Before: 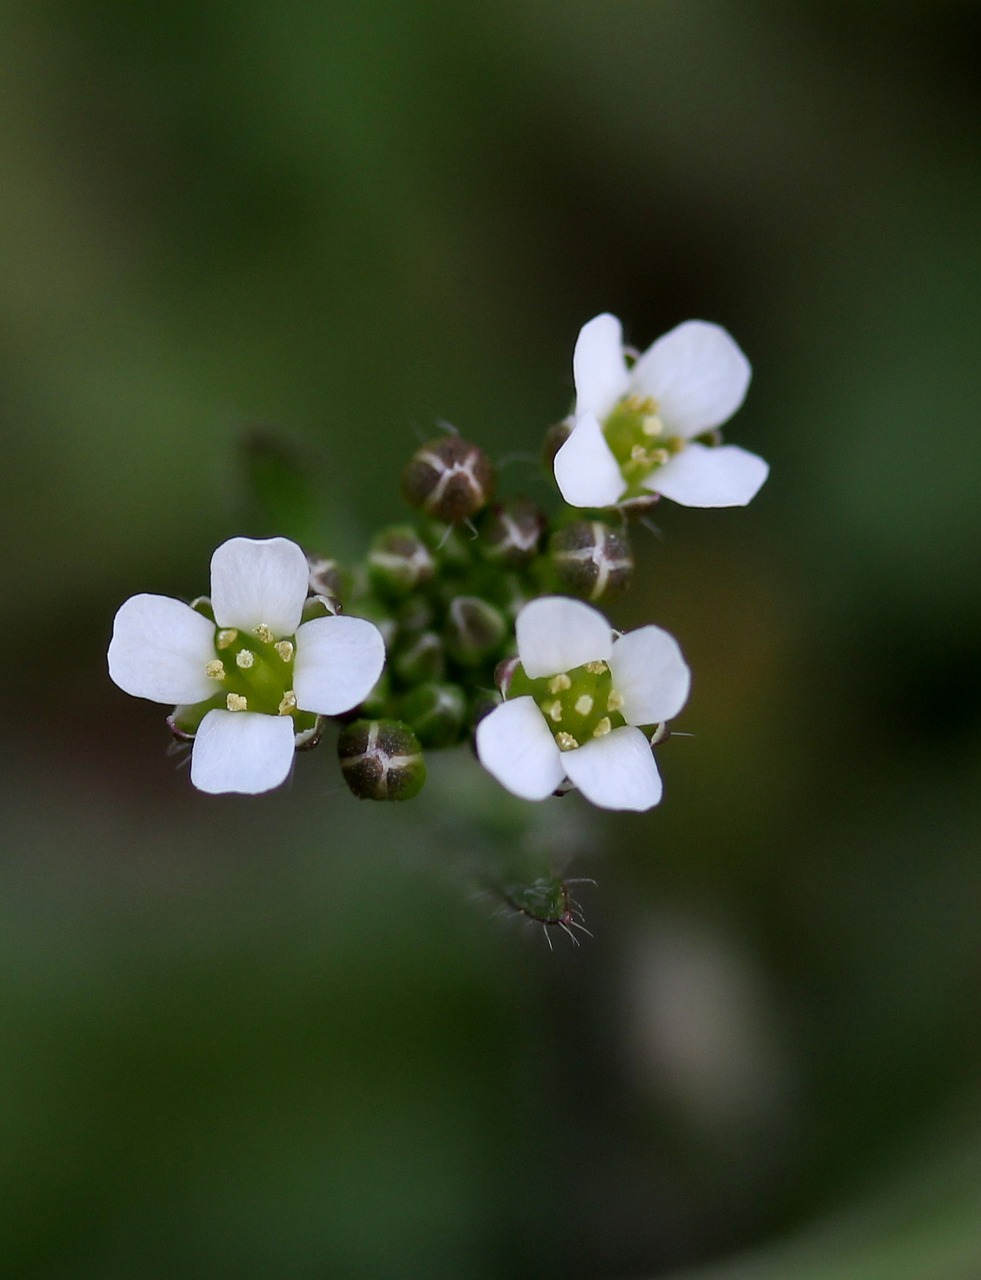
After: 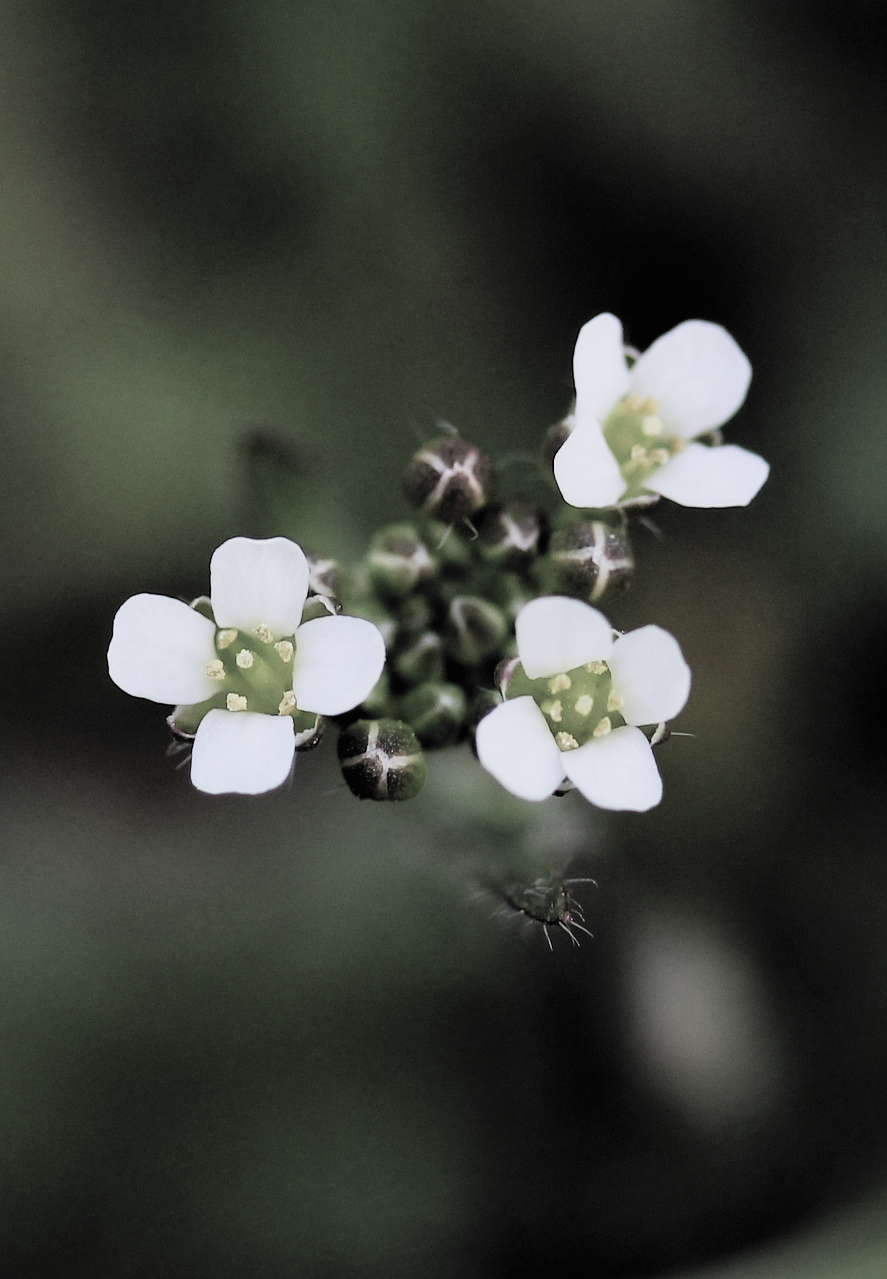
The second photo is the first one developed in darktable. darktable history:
contrast brightness saturation: contrast 0.069, brightness 0.176, saturation 0.415
filmic rgb: black relative exposure -5.09 EV, white relative exposure 3.99 EV, hardness 2.9, contrast 1.185, highlights saturation mix -28.92%, color science v5 (2021), contrast in shadows safe, contrast in highlights safe
crop: right 9.49%, bottom 0.049%
tone equalizer: -8 EV -0.44 EV, -7 EV -0.399 EV, -6 EV -0.325 EV, -5 EV -0.254 EV, -3 EV 0.201 EV, -2 EV 0.309 EV, -1 EV 0.397 EV, +0 EV 0.434 EV, smoothing diameter 24.89%, edges refinement/feathering 10.68, preserve details guided filter
